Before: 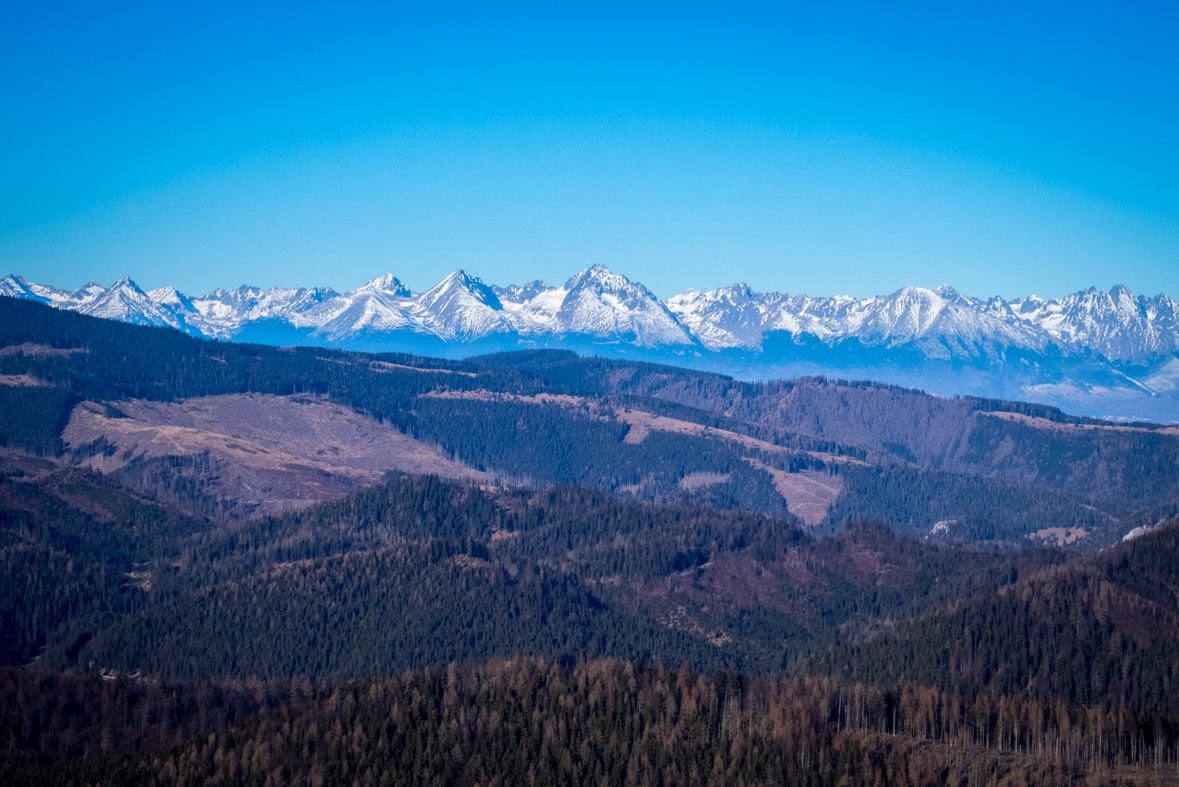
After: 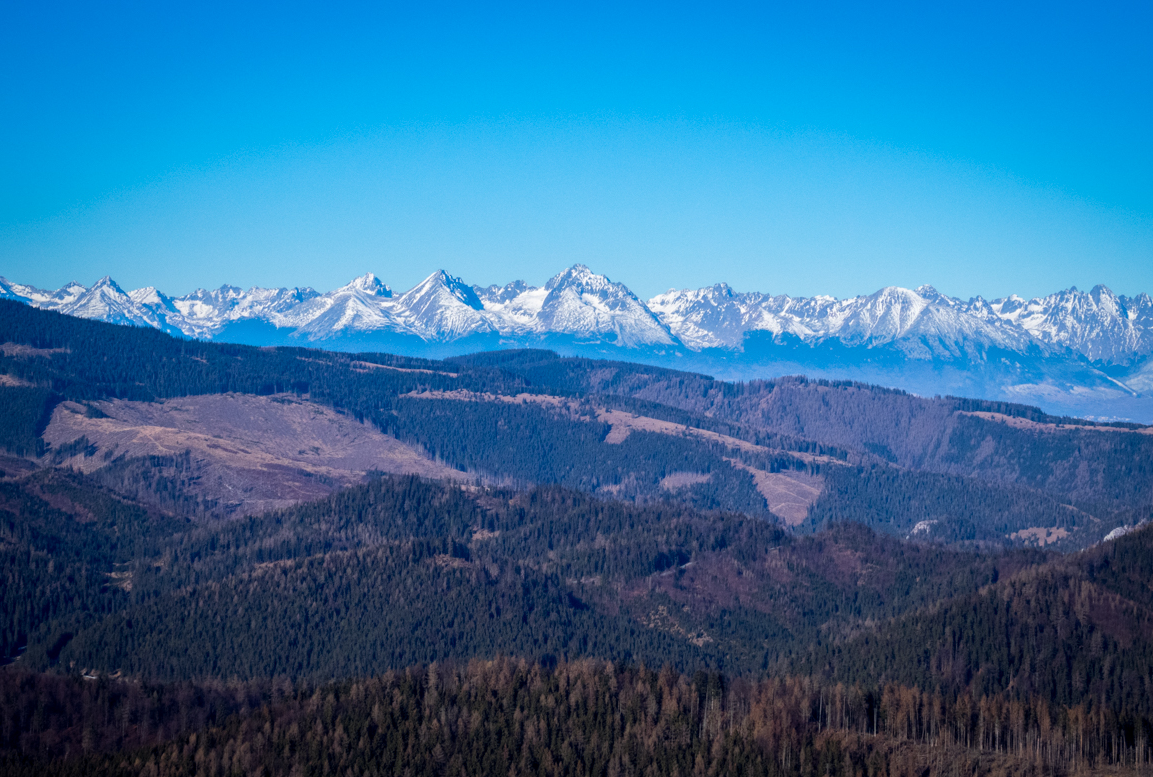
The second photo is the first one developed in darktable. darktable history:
crop and rotate: left 1.668%, right 0.516%, bottom 1.252%
